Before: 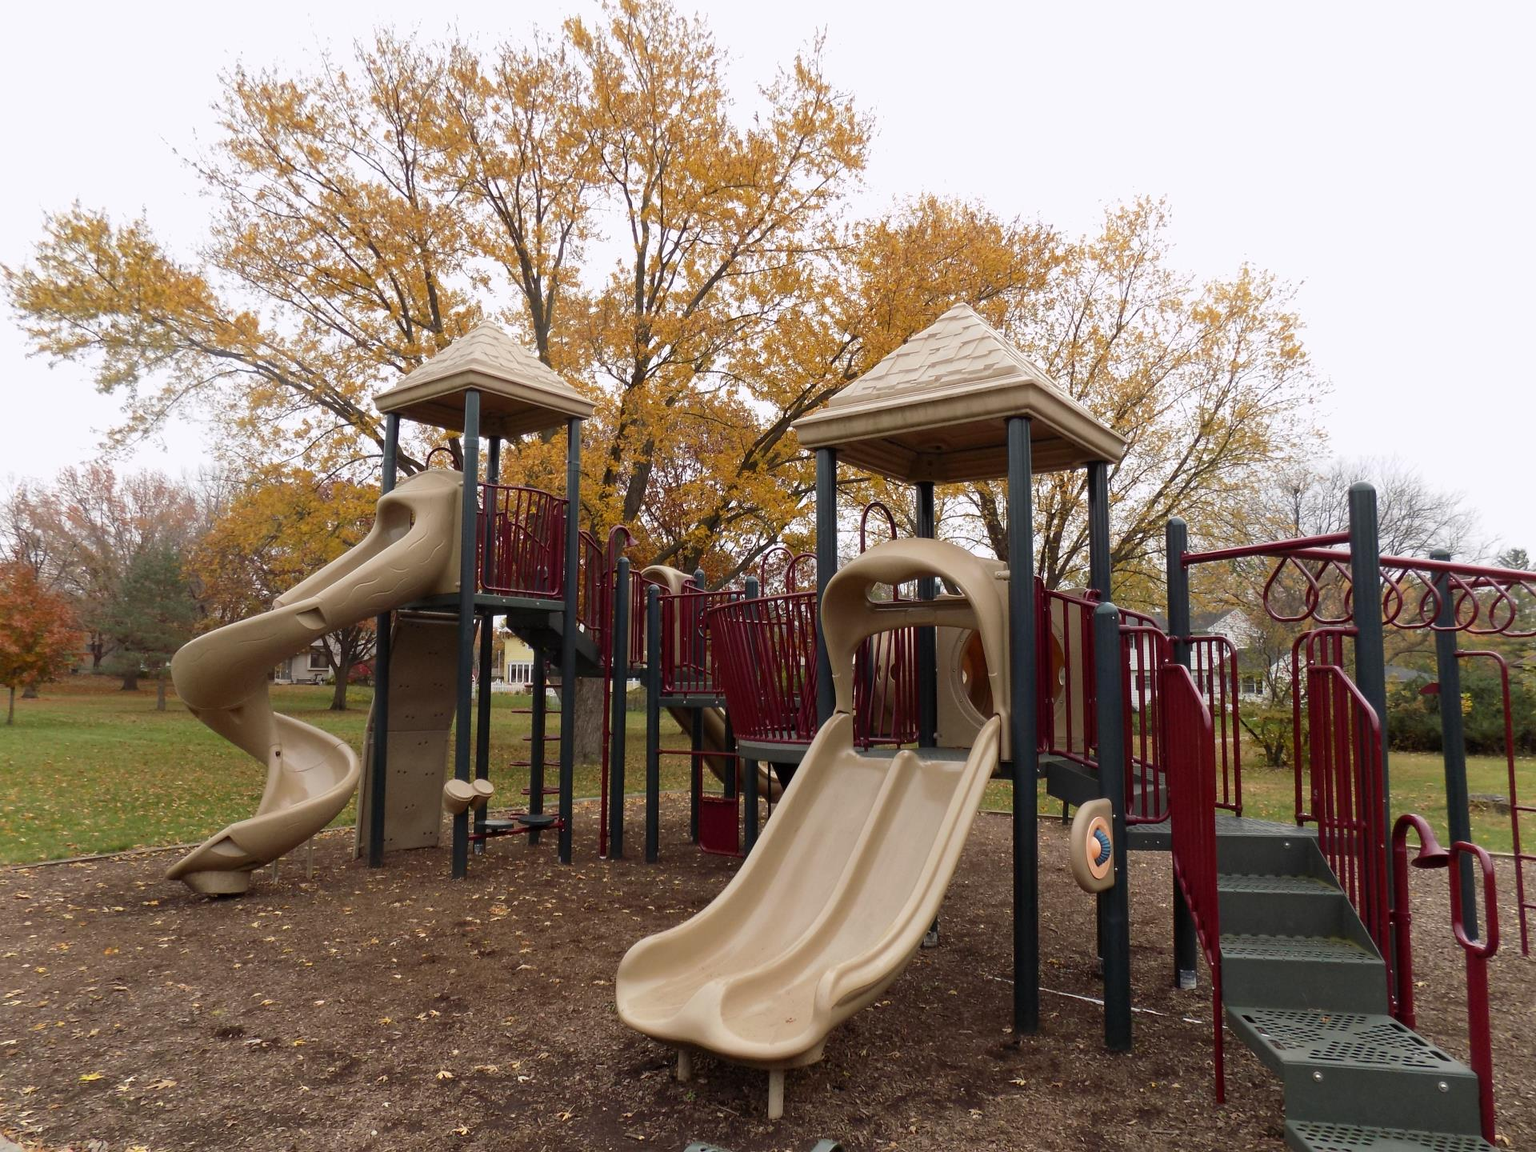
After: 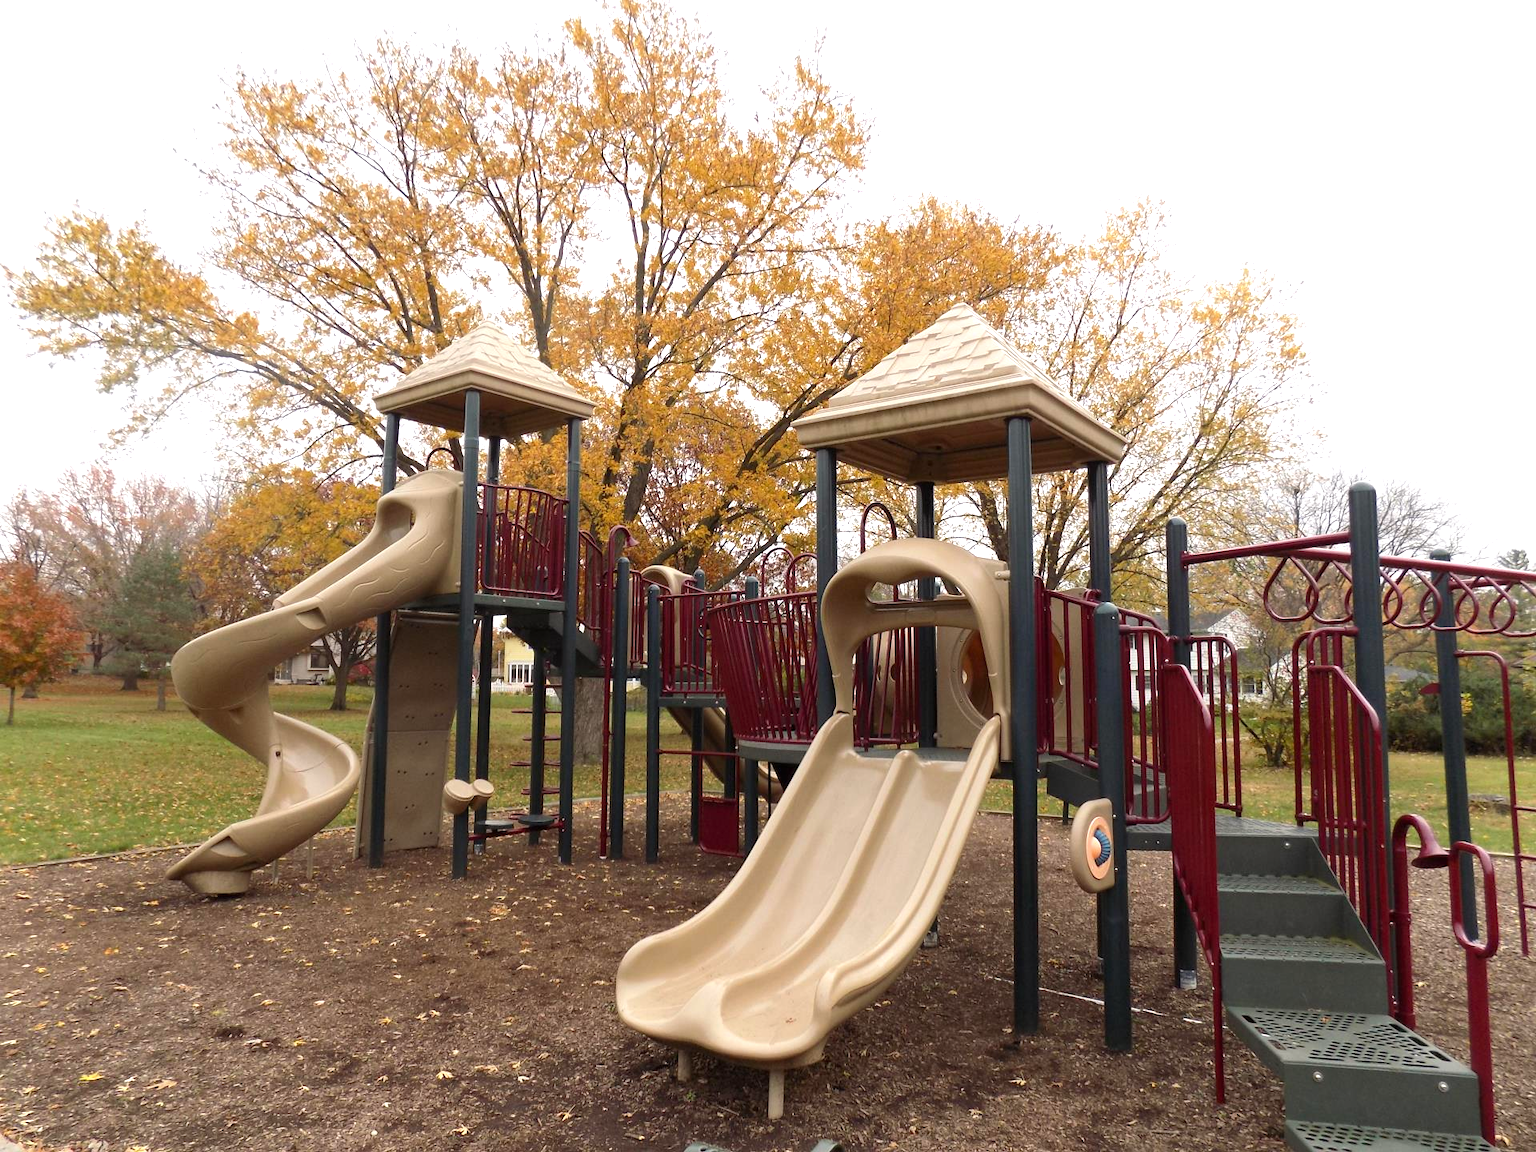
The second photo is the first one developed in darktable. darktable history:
color calibration: x 0.342, y 0.356, temperature 5102.81 K
exposure: black level correction 0, exposure 0.598 EV, compensate highlight preservation false
